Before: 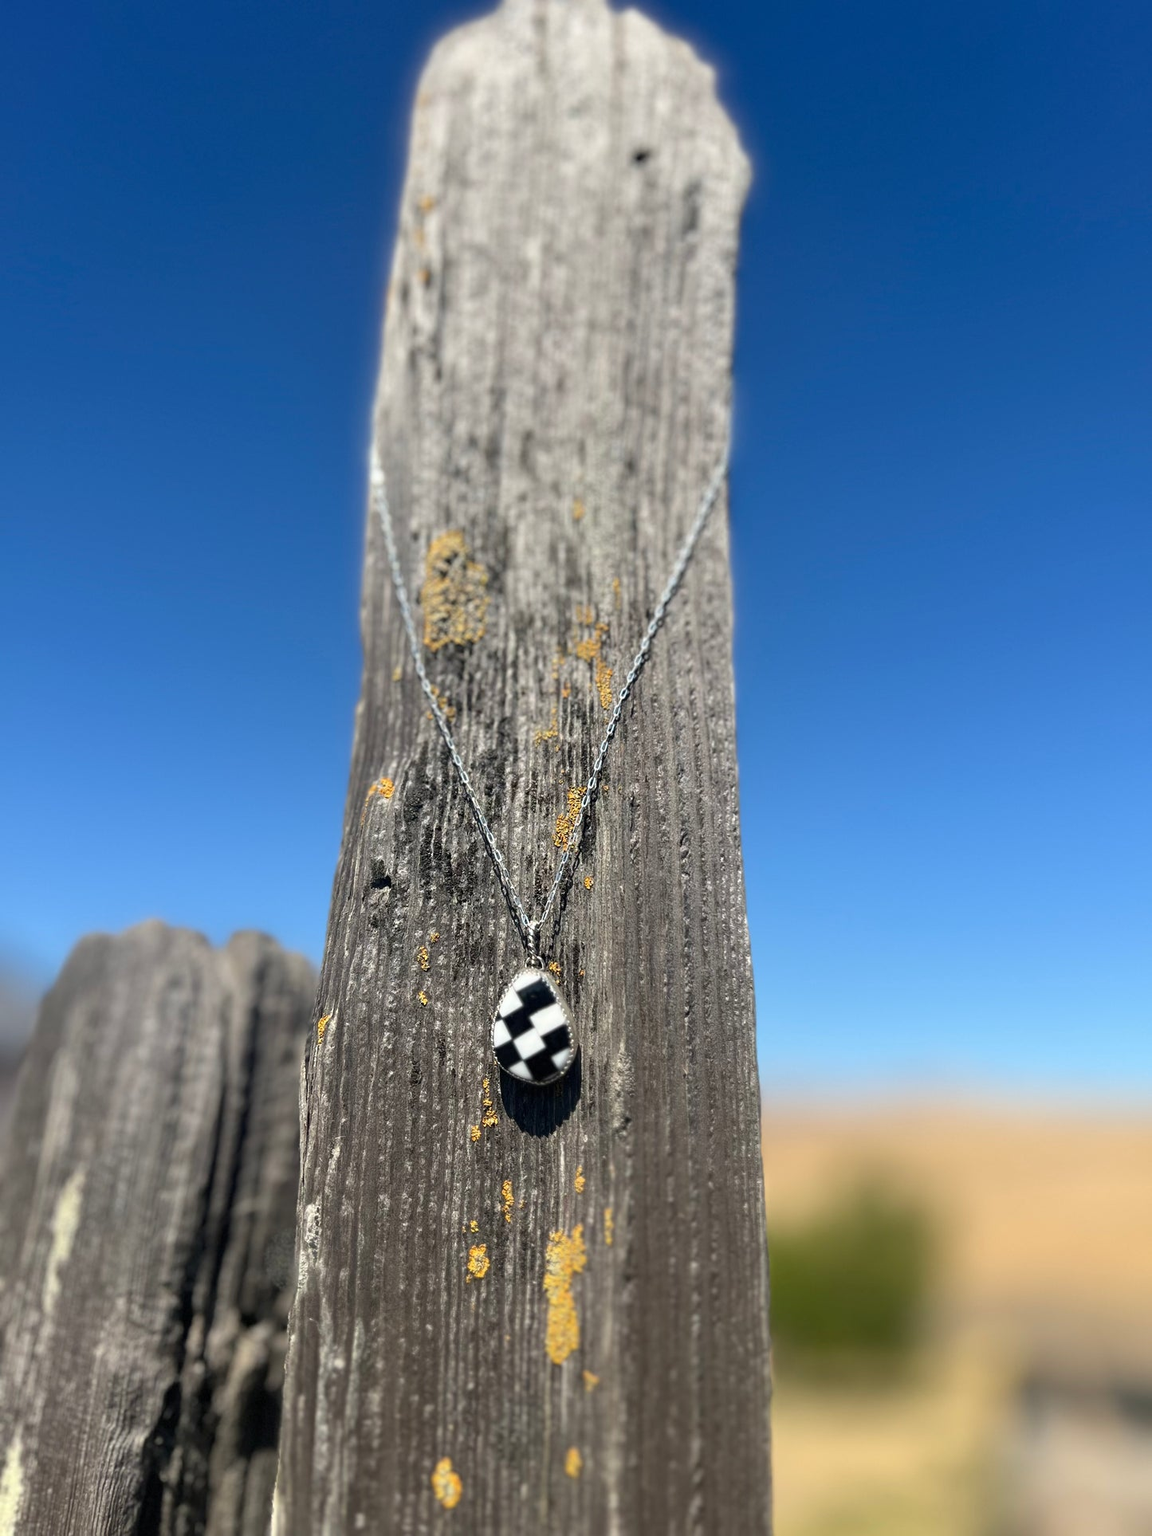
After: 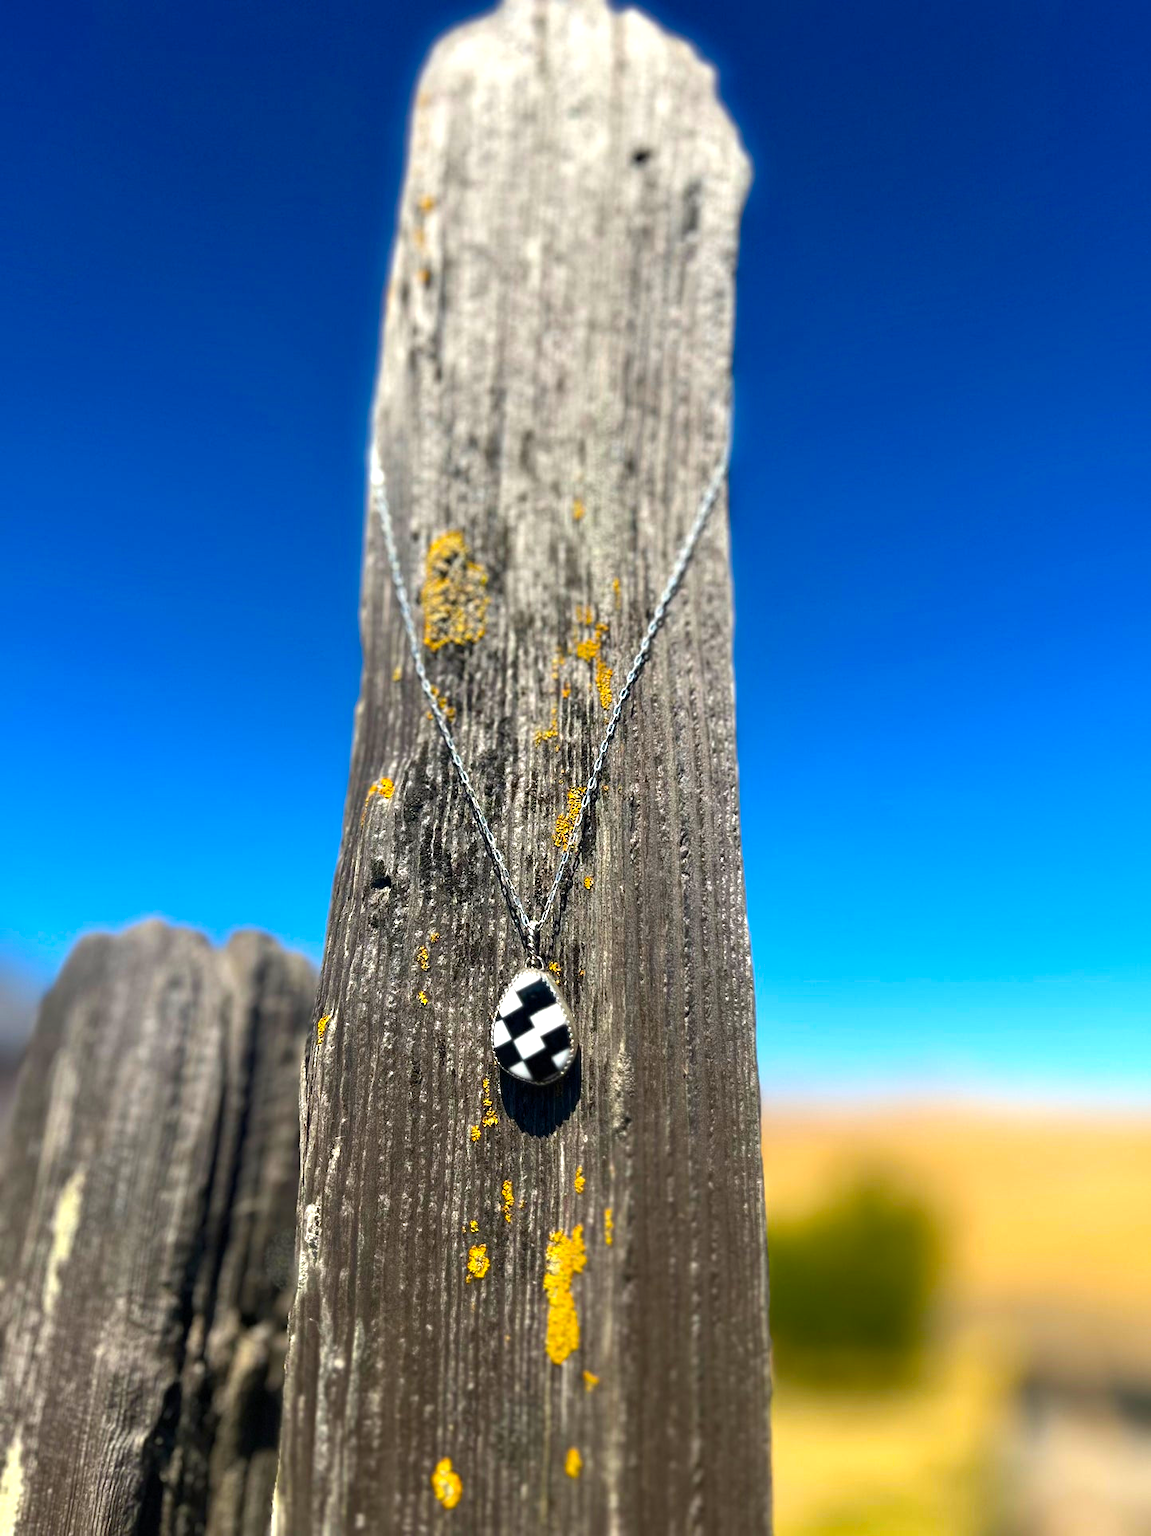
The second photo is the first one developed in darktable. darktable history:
color balance rgb: linear chroma grading › global chroma 9%, perceptual saturation grading › global saturation 36%, perceptual saturation grading › shadows 35%, perceptual brilliance grading › global brilliance 15%, perceptual brilliance grading › shadows -35%, global vibrance 15%
